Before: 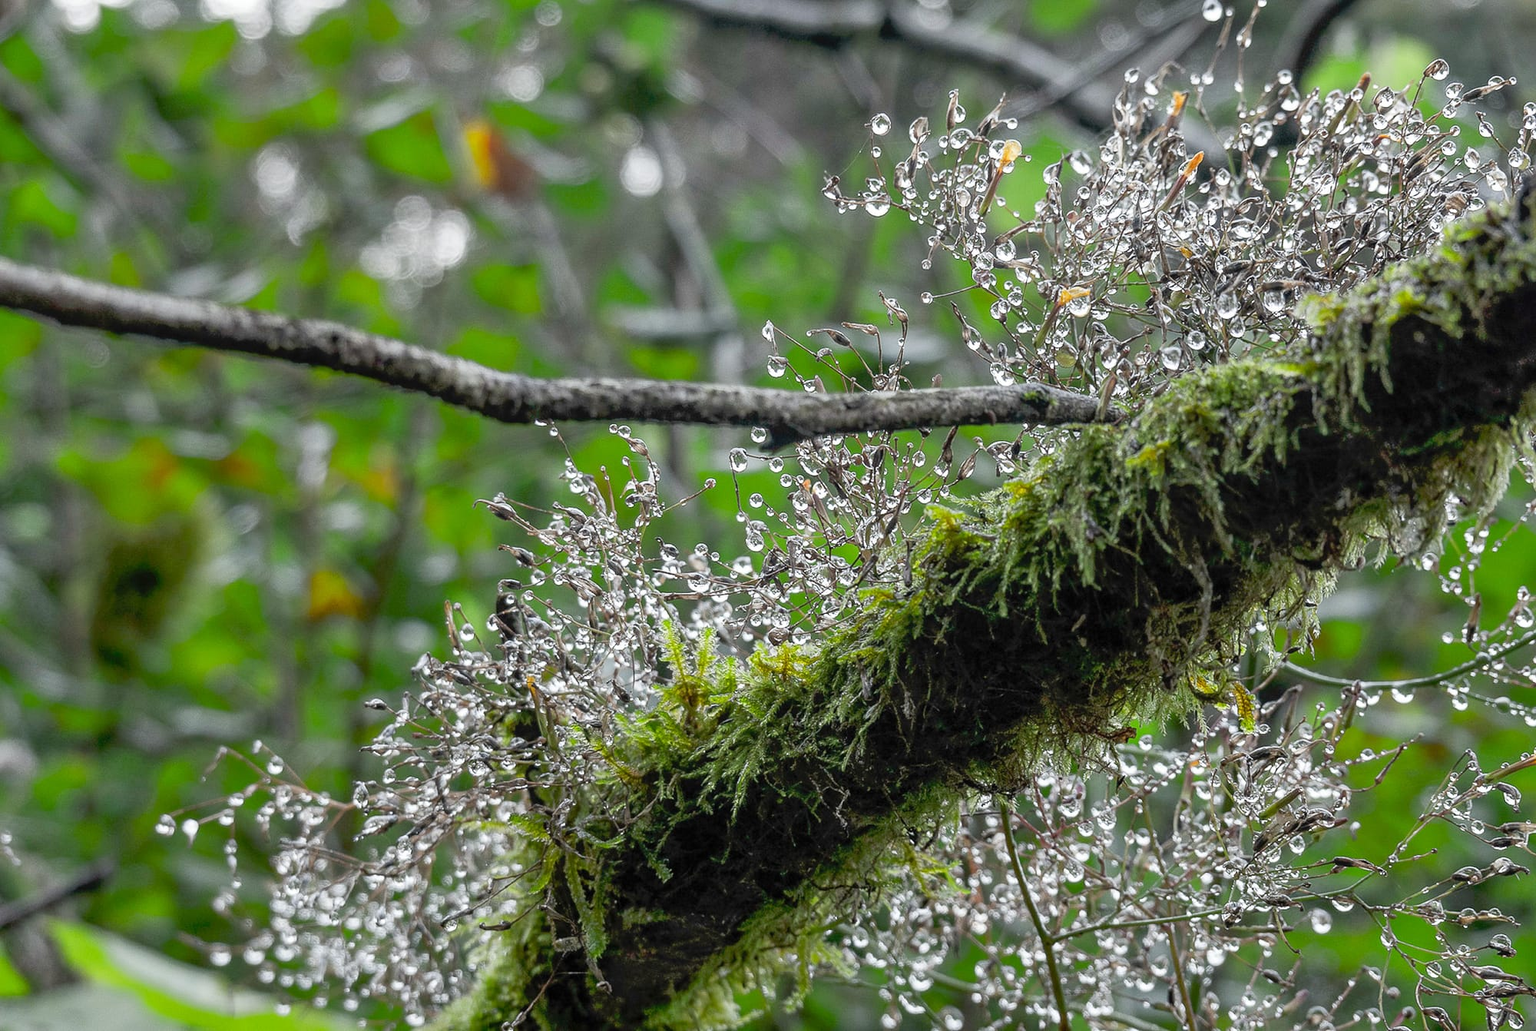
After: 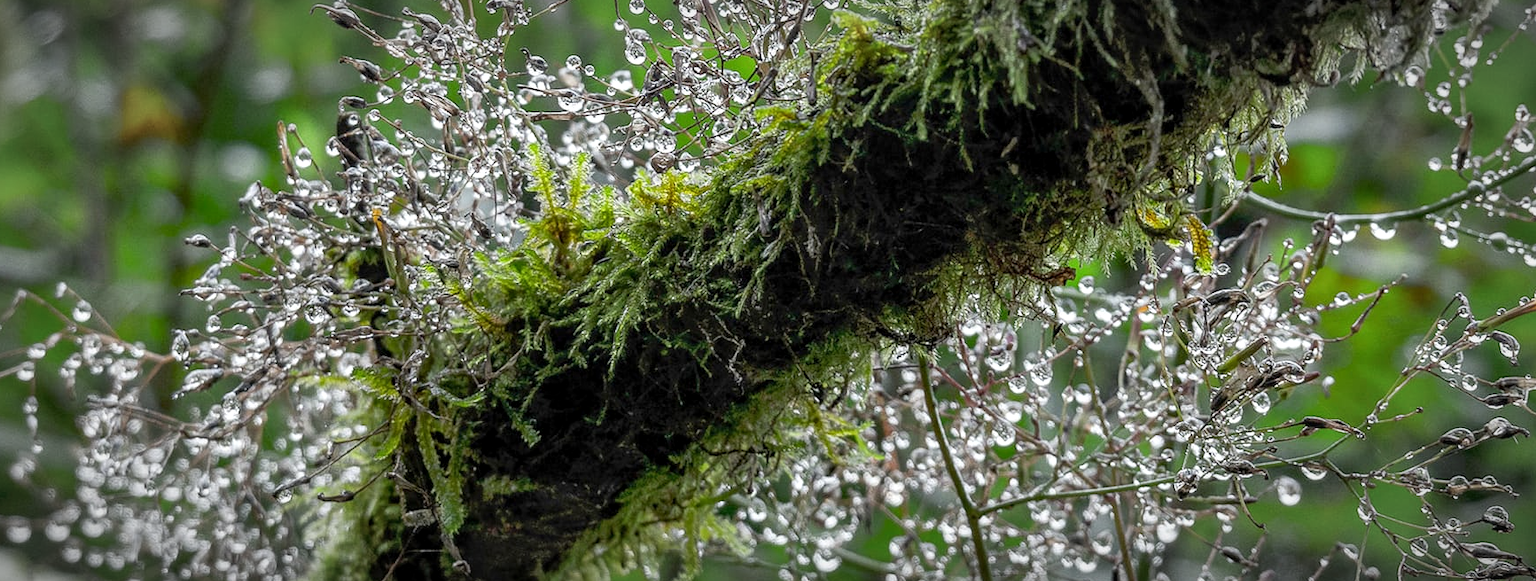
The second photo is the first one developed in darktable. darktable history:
local contrast: on, module defaults
crop and rotate: left 13.306%, top 48.129%, bottom 2.928%
vignetting: automatic ratio true
